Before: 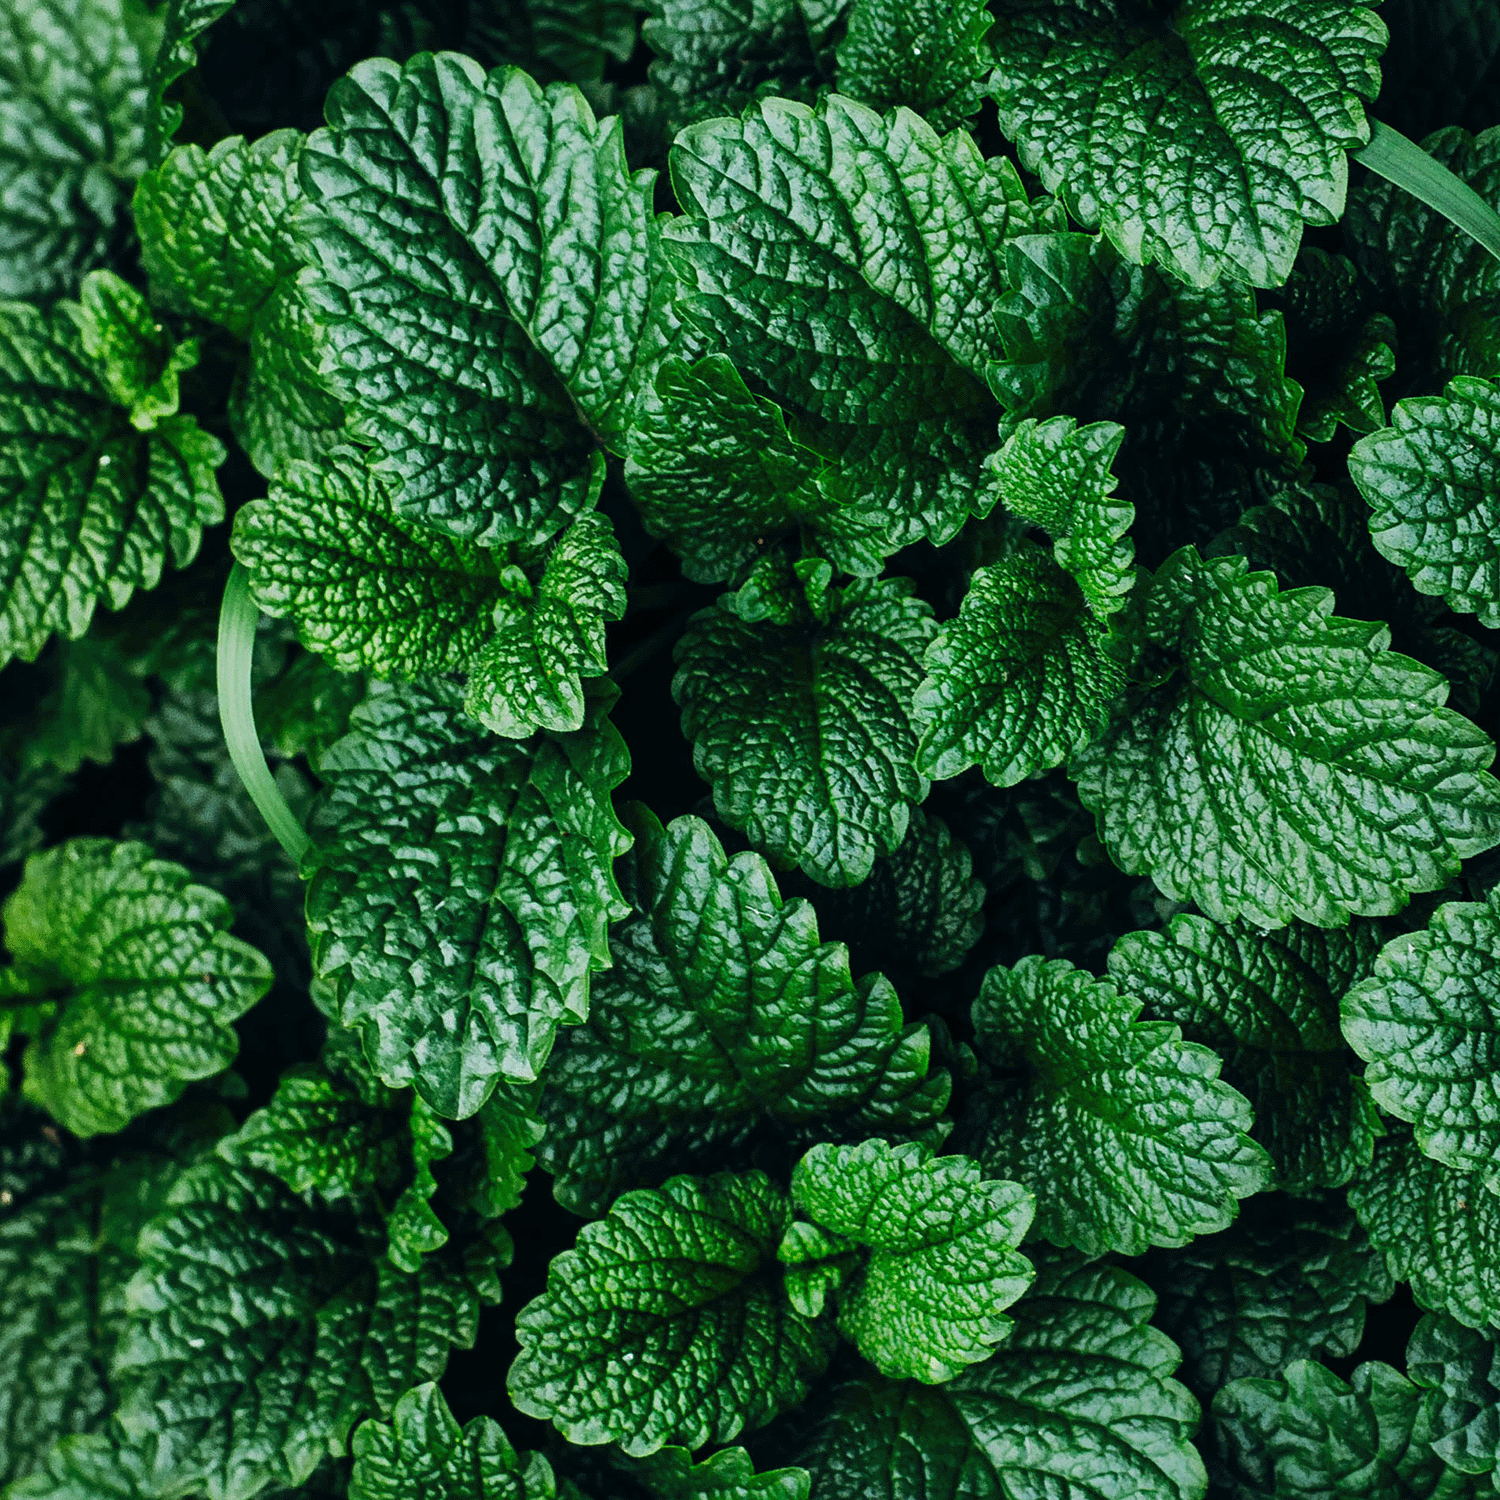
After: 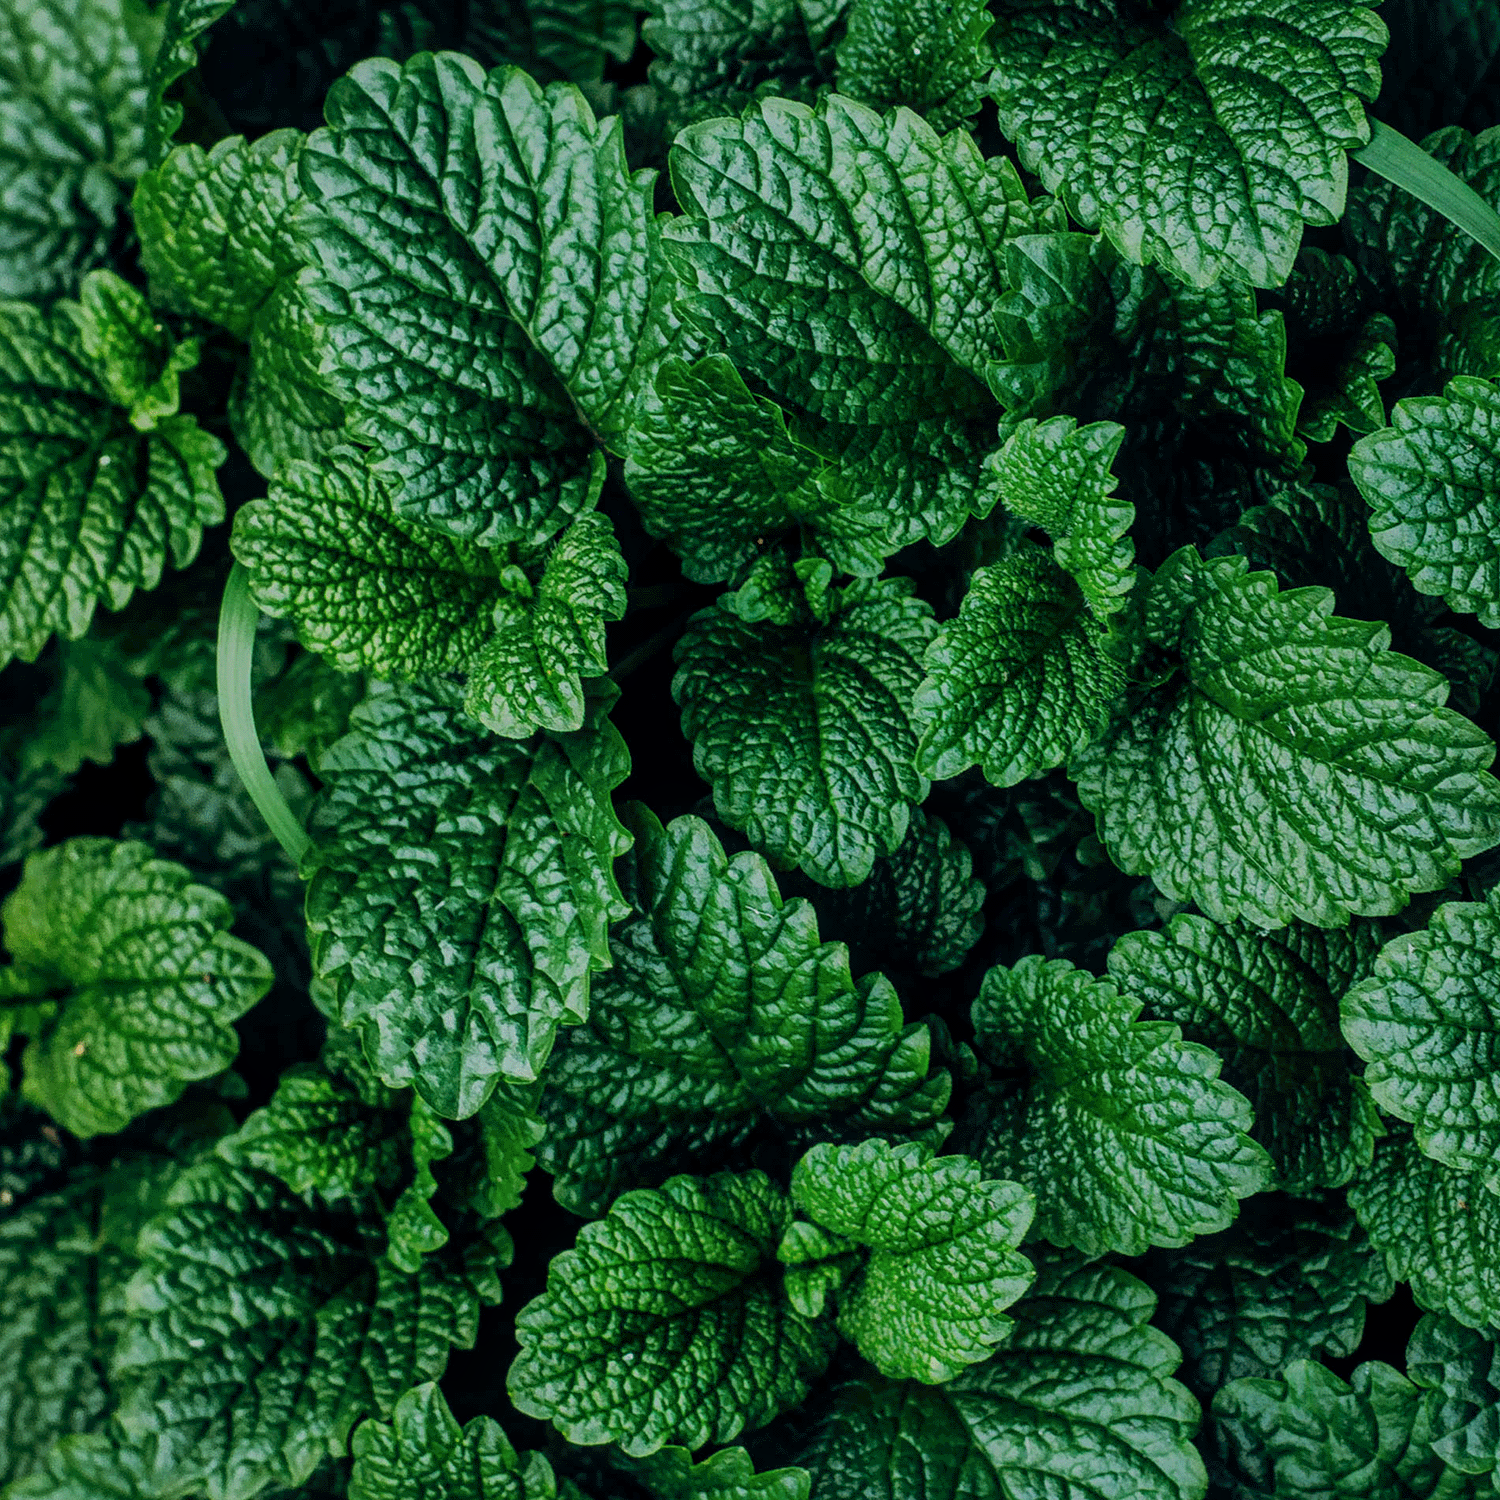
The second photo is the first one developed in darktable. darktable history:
shadows and highlights: on, module defaults
local contrast: on, module defaults
velvia: strength 15%
exposure: exposure -0.462 EV, compensate highlight preservation false
